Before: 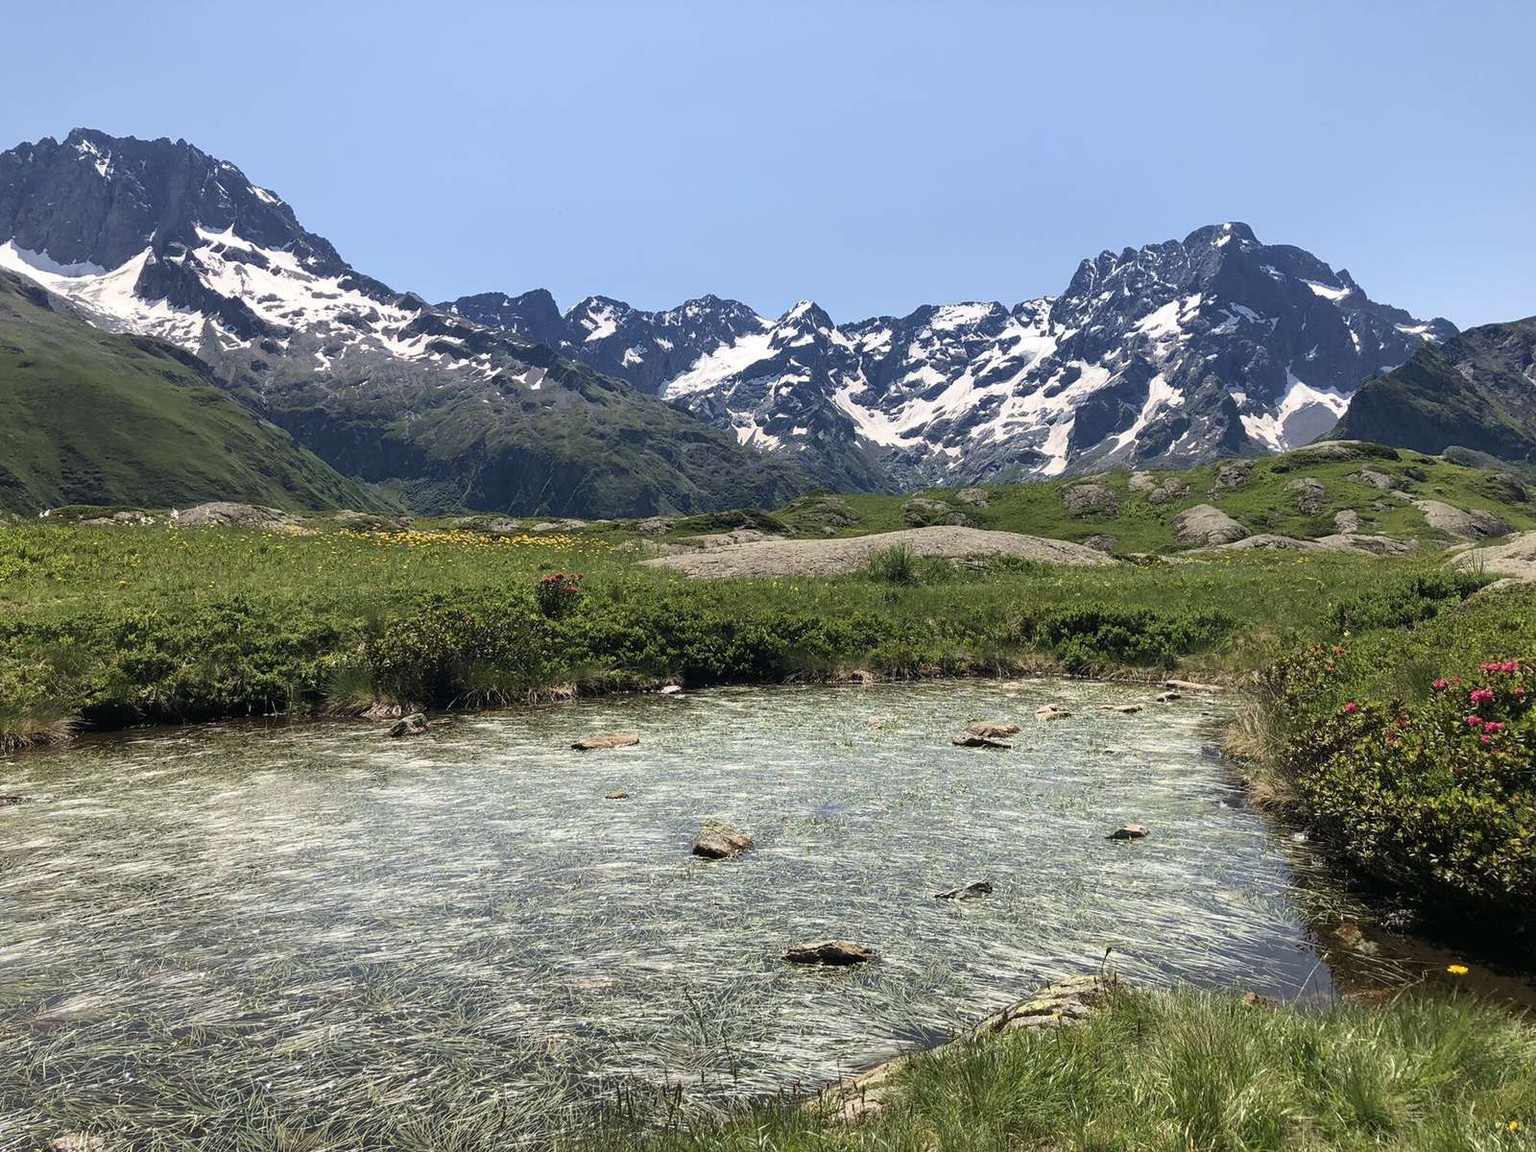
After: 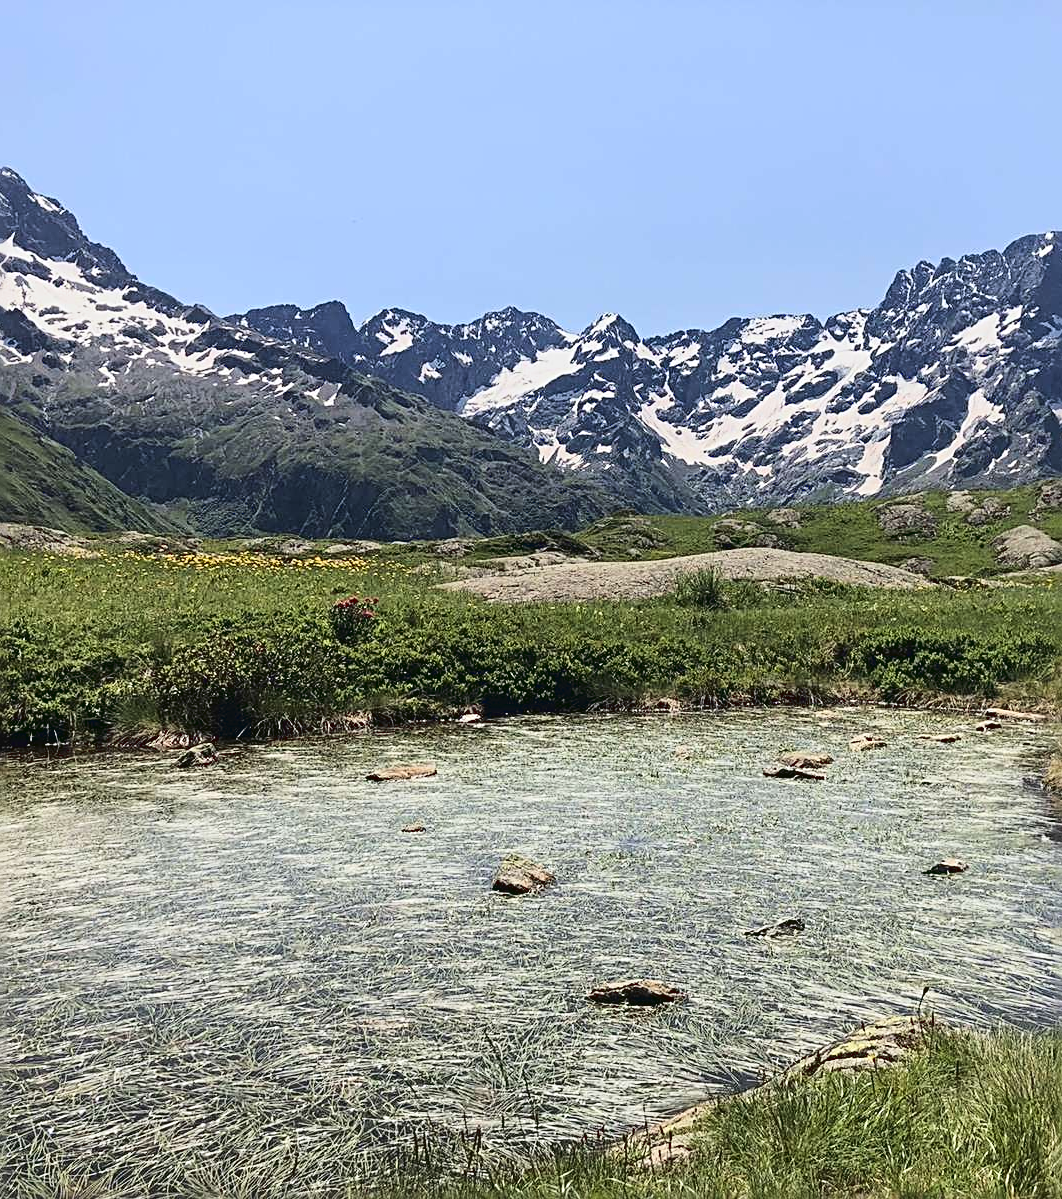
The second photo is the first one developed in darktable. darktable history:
sharpen: radius 2.657, amount 0.667
tone curve: curves: ch0 [(0, 0.029) (0.099, 0.082) (0.264, 0.253) (0.447, 0.481) (0.678, 0.721) (0.828, 0.857) (0.992, 0.94)]; ch1 [(0, 0) (0.311, 0.266) (0.411, 0.374) (0.481, 0.458) (0.501, 0.499) (0.514, 0.512) (0.575, 0.577) (0.643, 0.648) (0.682, 0.674) (0.802, 0.812) (1, 1)]; ch2 [(0, 0) (0.259, 0.207) (0.323, 0.311) (0.376, 0.353) (0.463, 0.456) (0.498, 0.498) (0.524, 0.512) (0.574, 0.582) (0.648, 0.653) (0.768, 0.728) (1, 1)], color space Lab, linked channels, preserve colors none
crop and rotate: left 14.319%, right 19.258%
